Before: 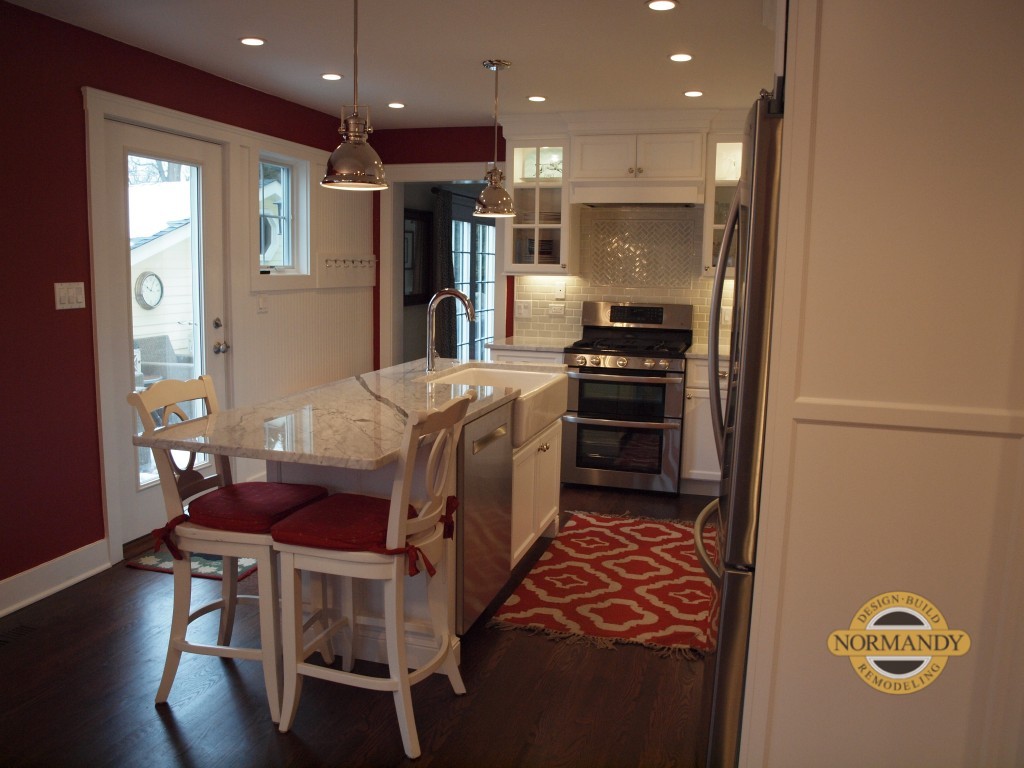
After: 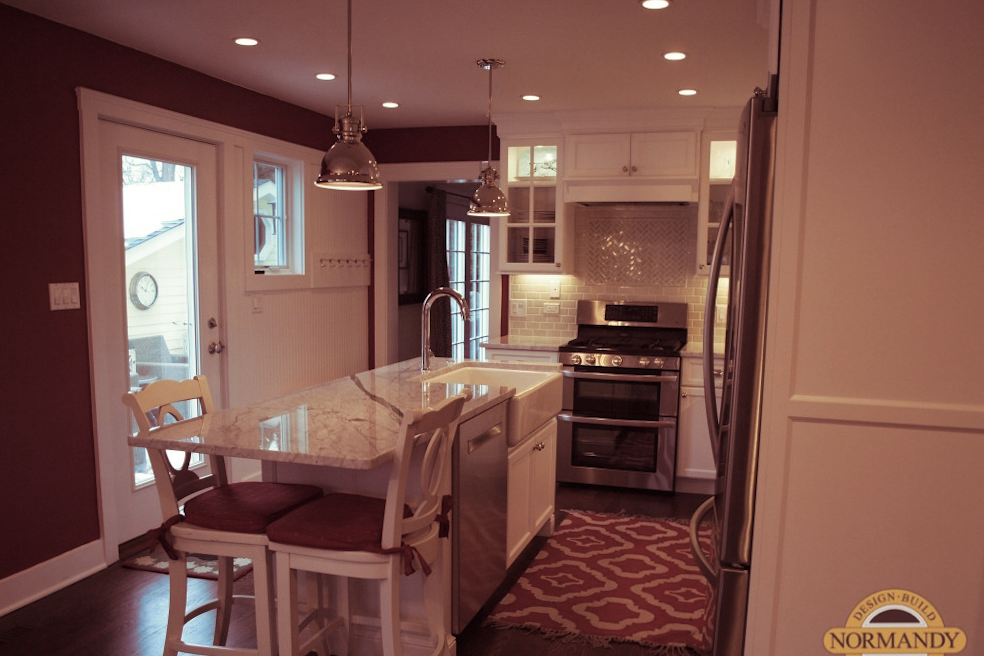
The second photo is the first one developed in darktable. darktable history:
split-toning: shadows › hue 360°
crop and rotate: angle 0.2°, left 0.275%, right 3.127%, bottom 14.18%
